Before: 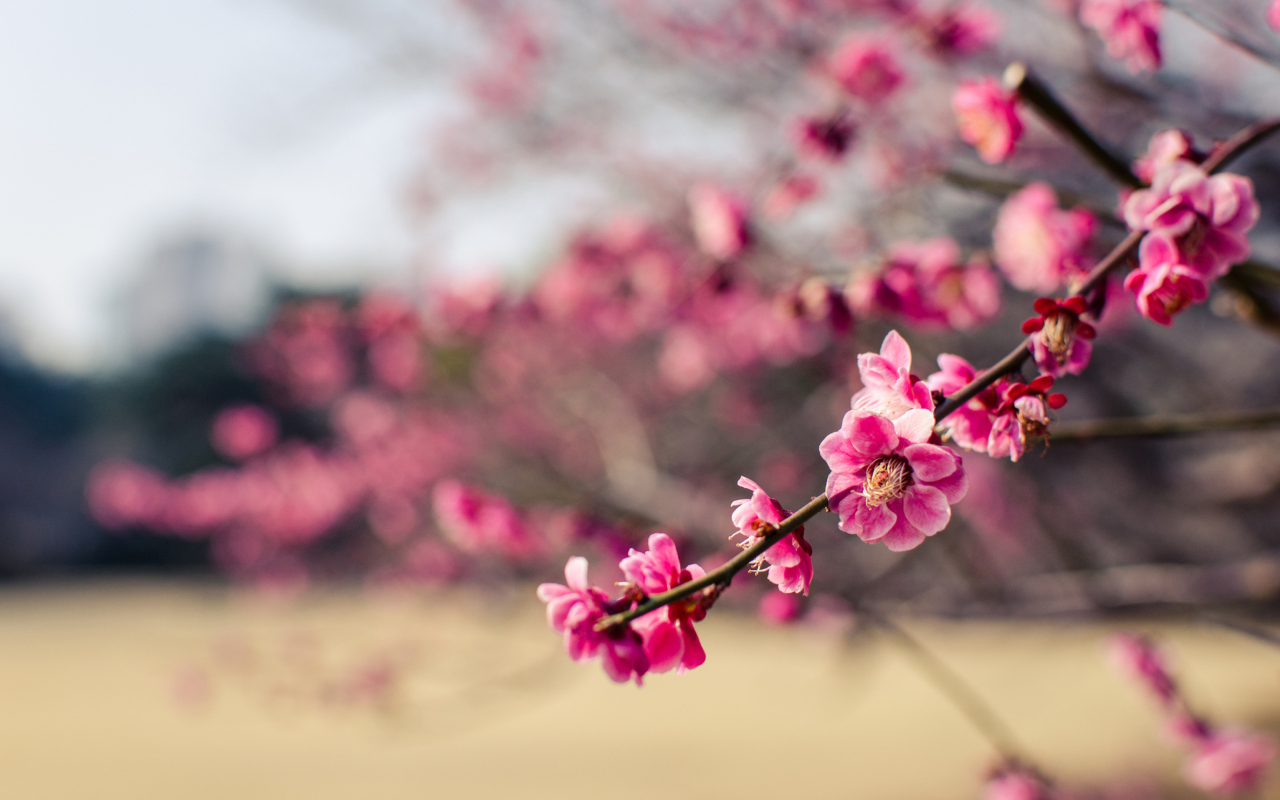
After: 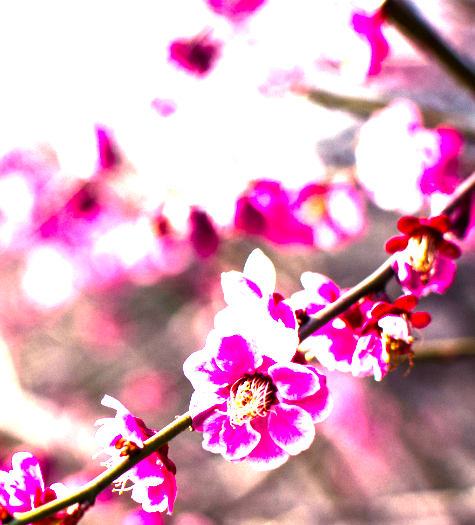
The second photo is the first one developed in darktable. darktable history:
color balance rgb: linear chroma grading › global chroma 6.774%, perceptual saturation grading › global saturation 0.348%, perceptual saturation grading › highlights -34.695%, perceptual saturation grading › mid-tones 14.931%, perceptual saturation grading › shadows 47.547%, perceptual brilliance grading › global brilliance 34.922%, perceptual brilliance grading › highlights 49.265%, perceptual brilliance grading › mid-tones 59.897%, perceptual brilliance grading › shadows 34.328%, contrast 14.735%
crop and rotate: left 49.76%, top 10.149%, right 13.114%, bottom 24.206%
